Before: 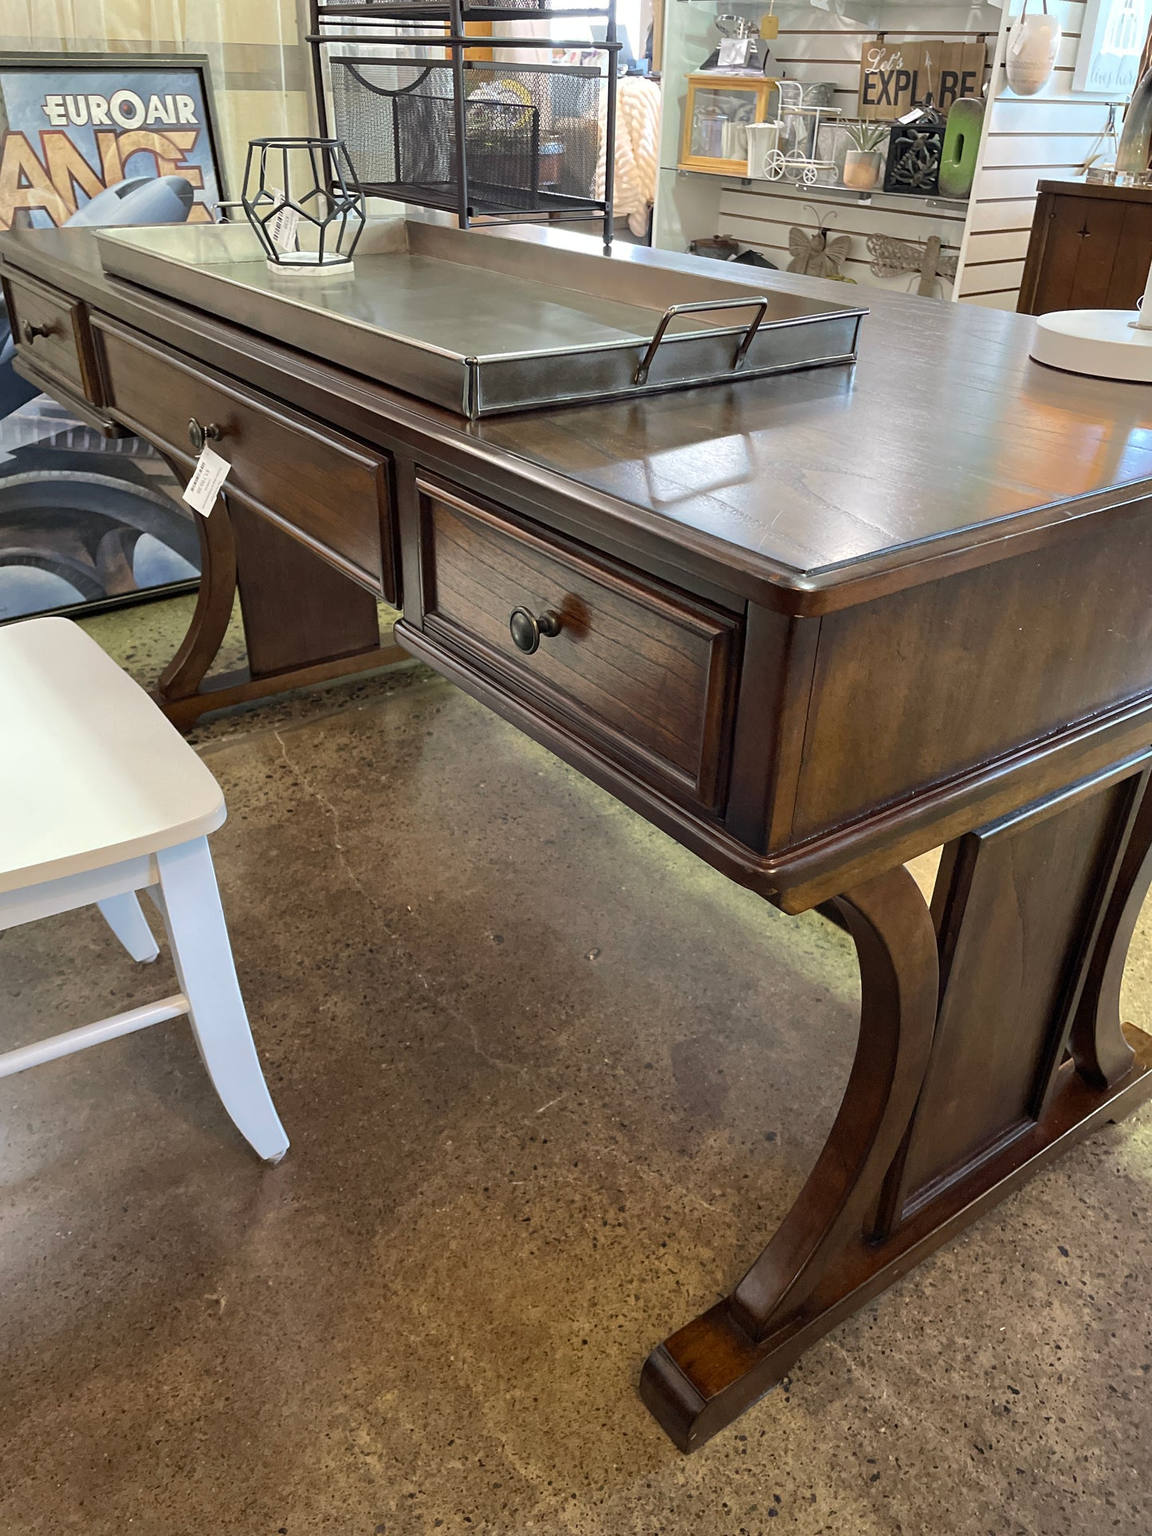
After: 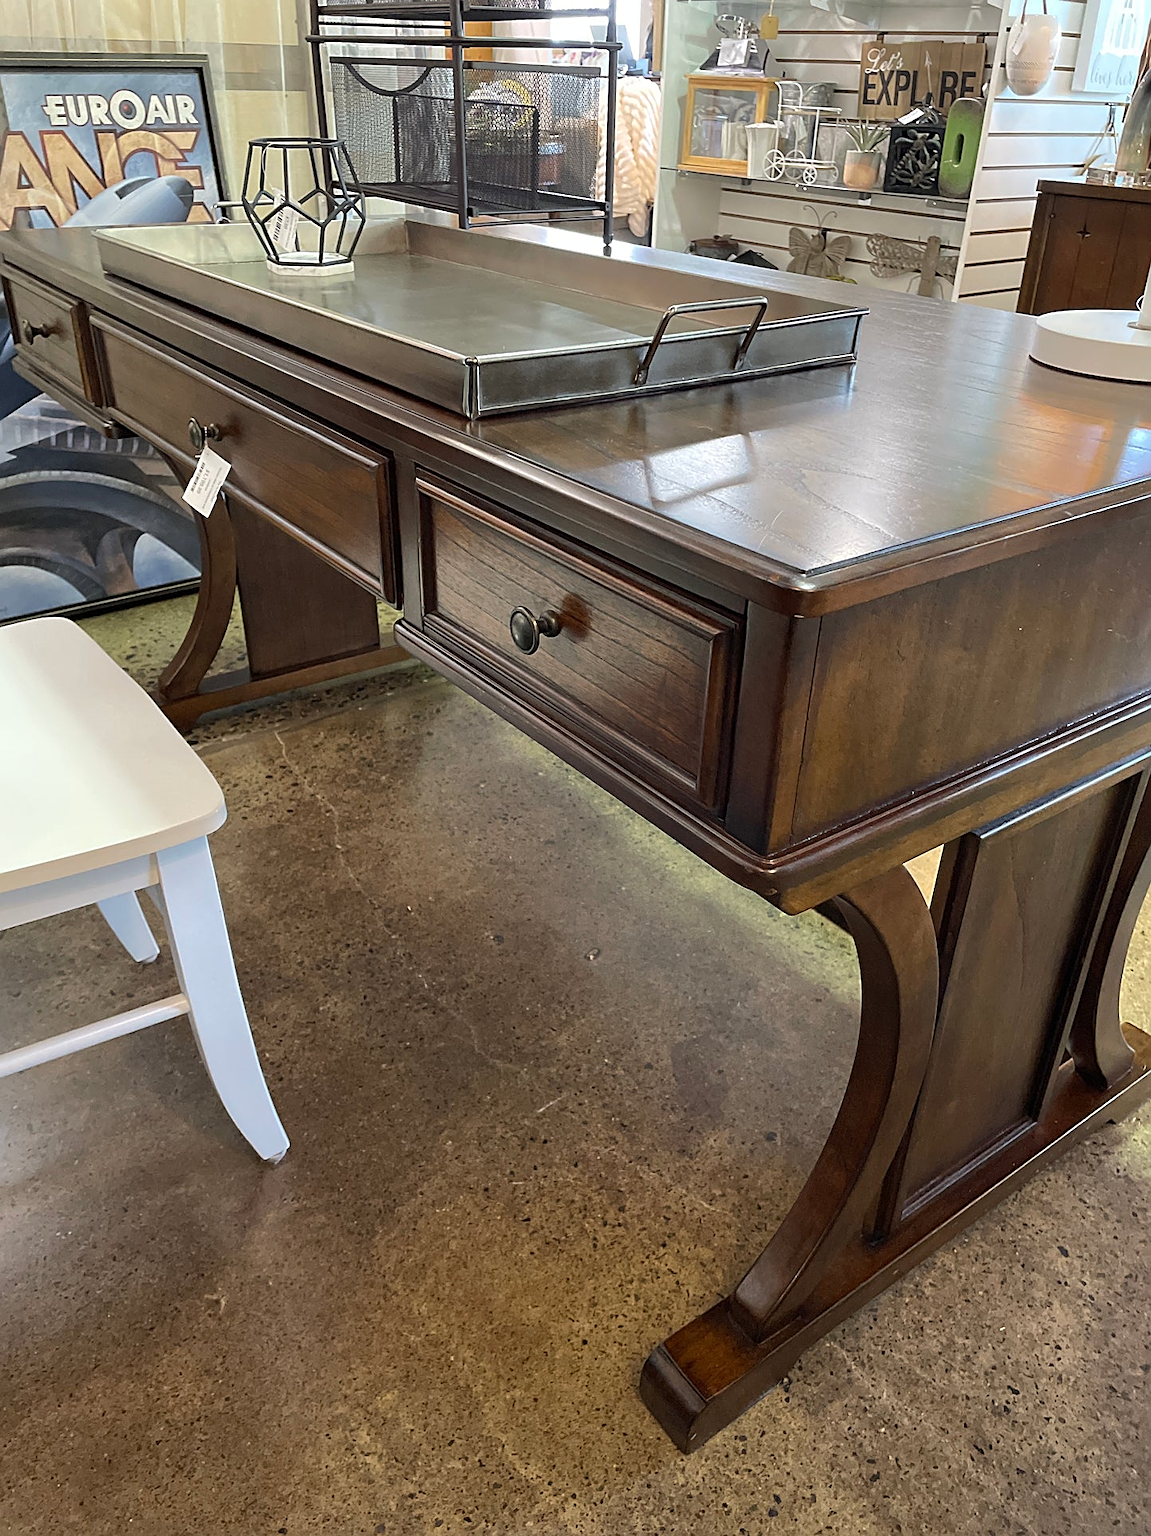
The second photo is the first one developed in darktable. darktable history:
sharpen: radius 1.97
